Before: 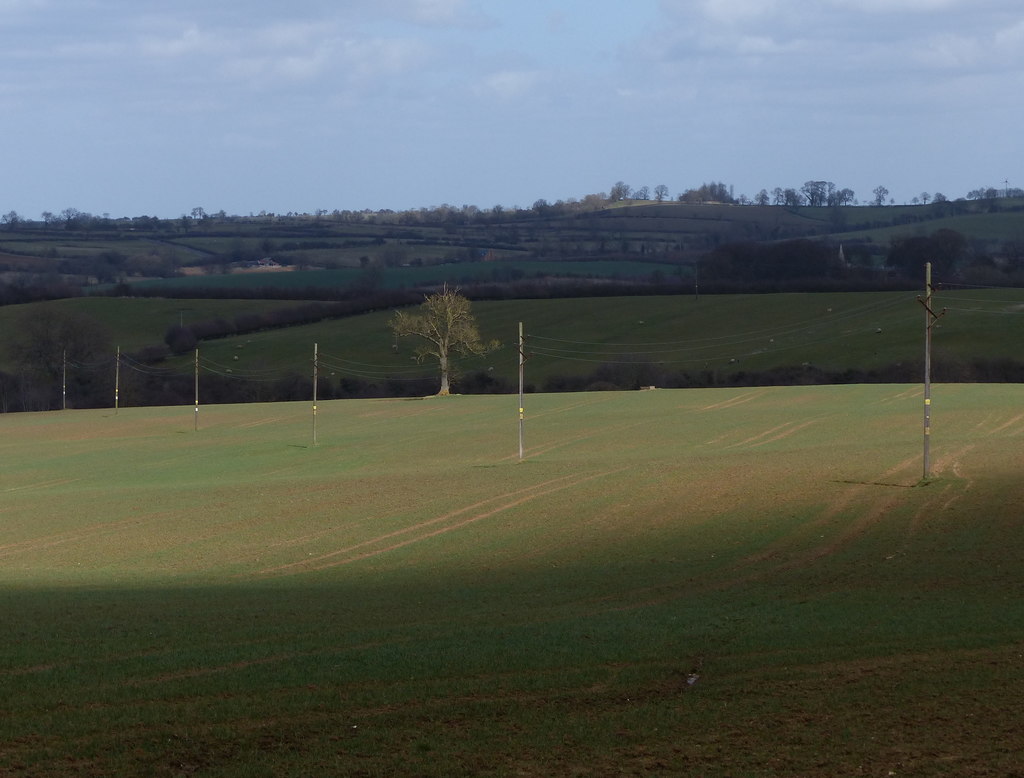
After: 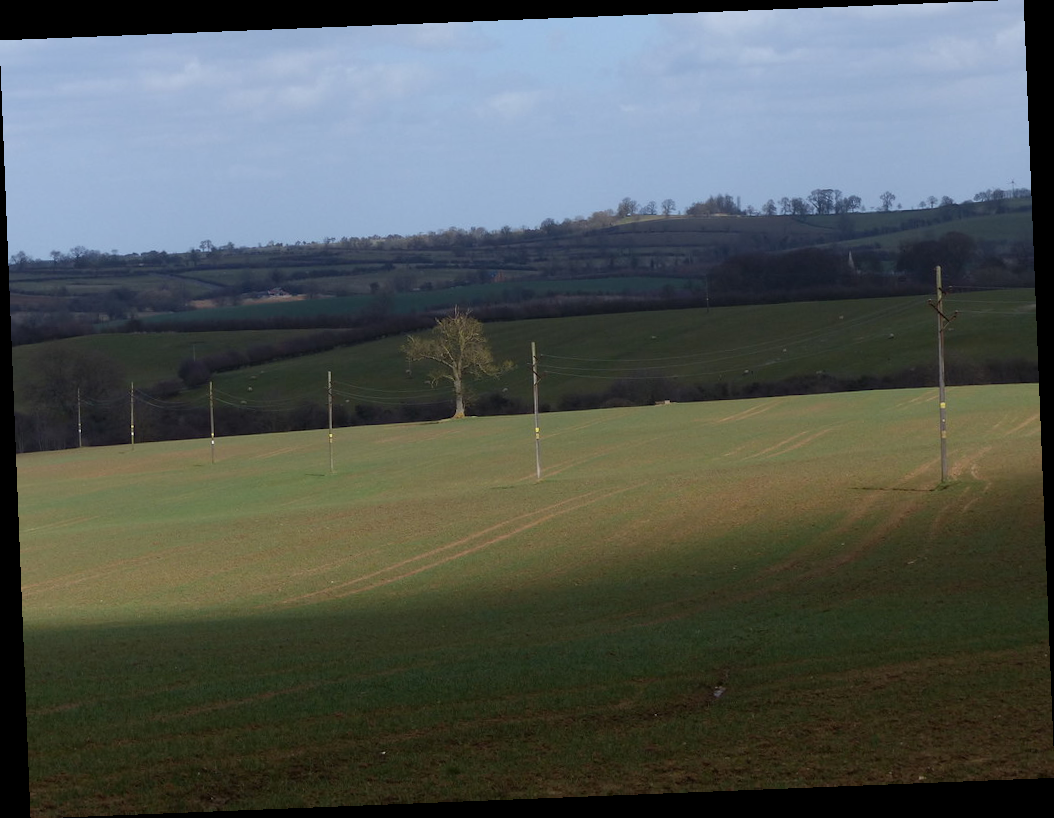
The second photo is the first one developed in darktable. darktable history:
rotate and perspective: rotation -2.29°, automatic cropping off
tone equalizer: on, module defaults
